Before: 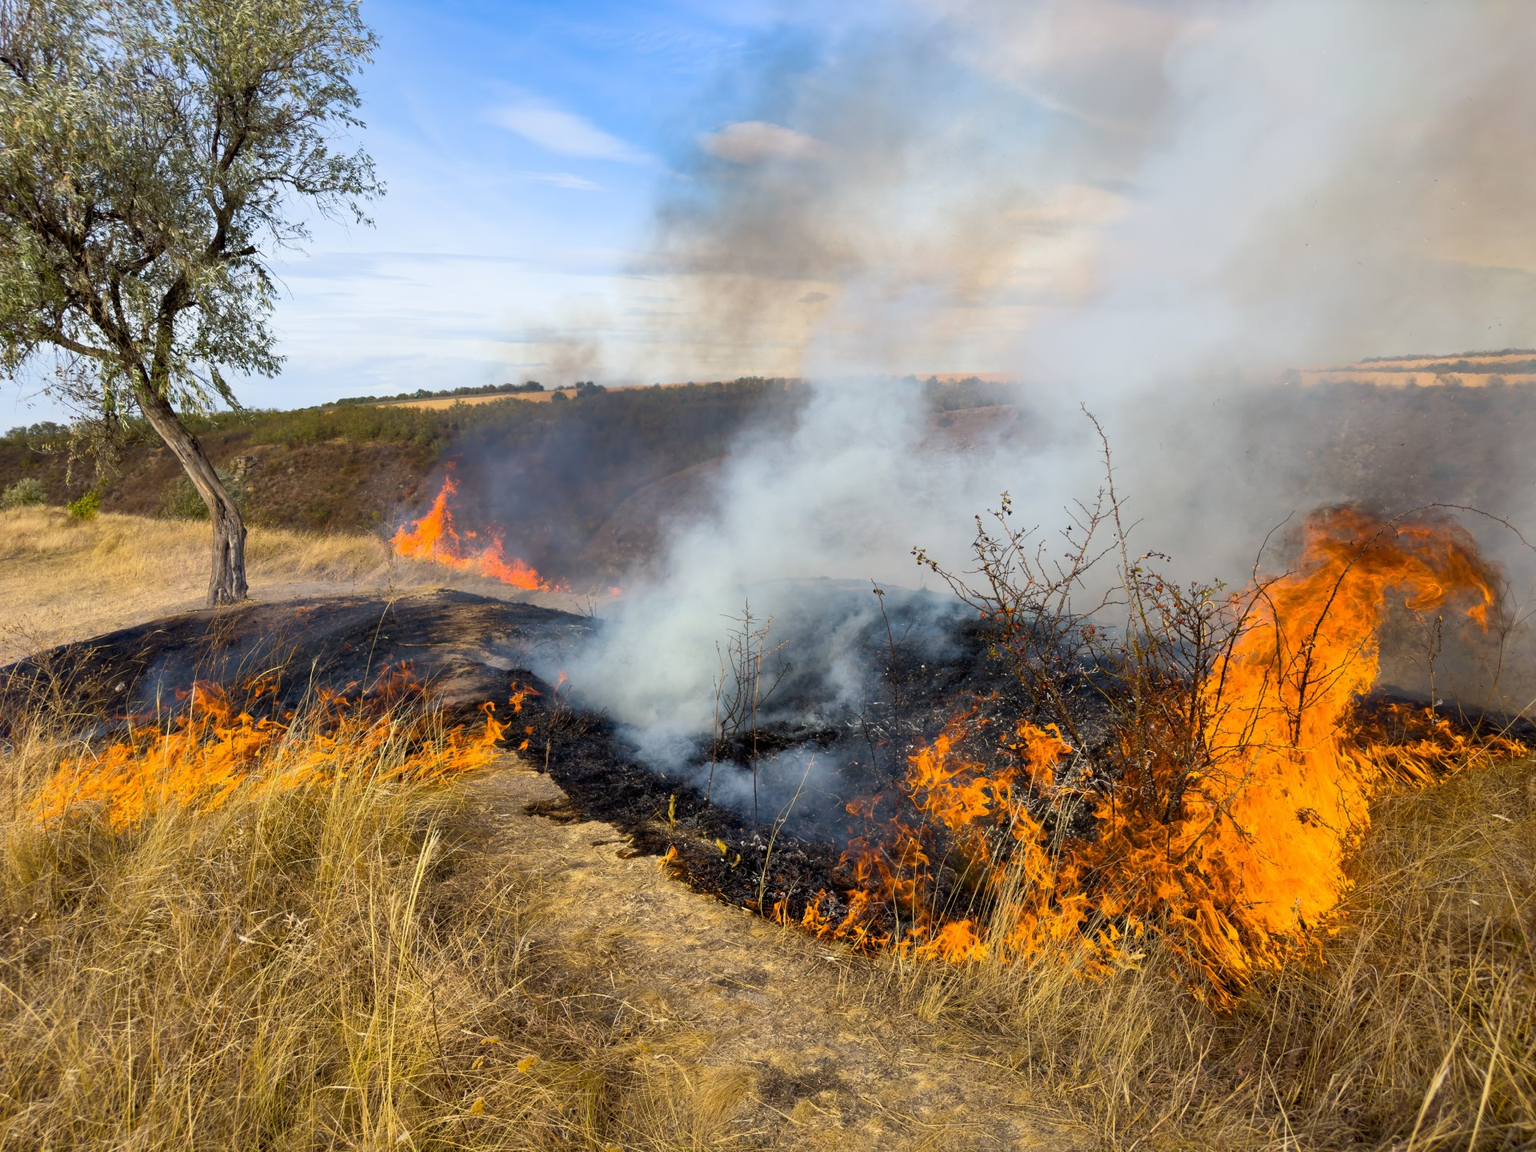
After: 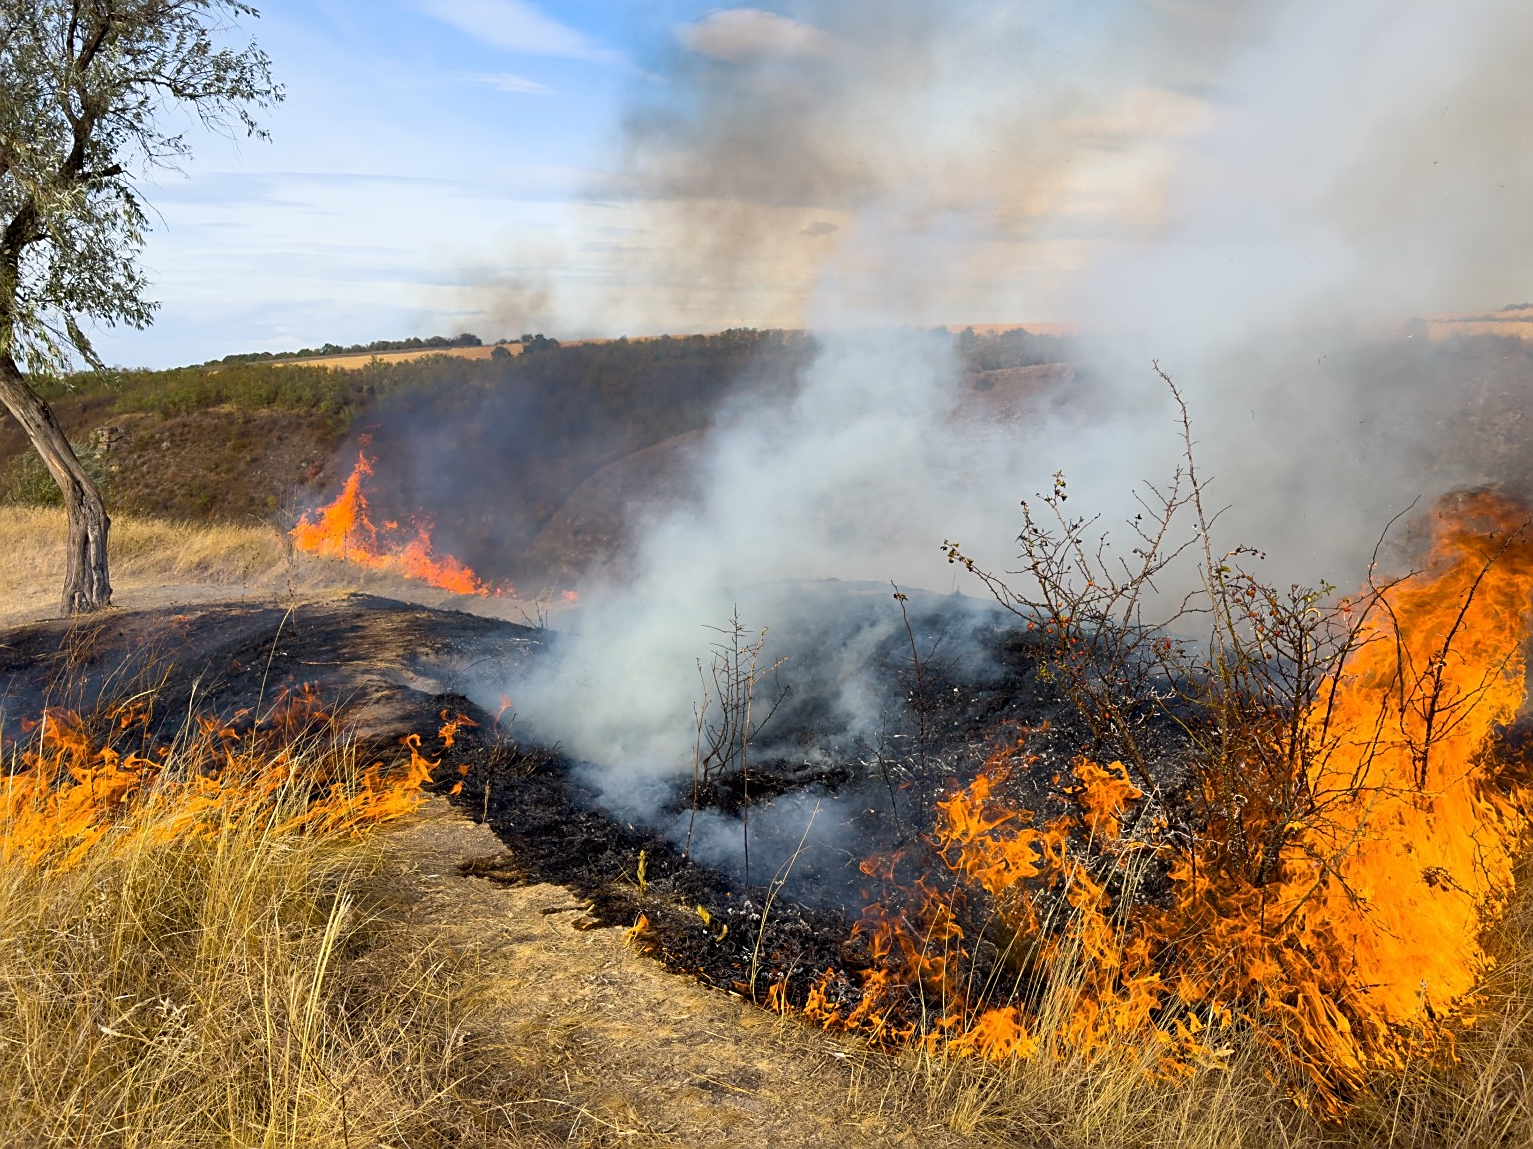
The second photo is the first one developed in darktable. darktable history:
crop and rotate: left 10.335%, top 9.996%, right 9.815%, bottom 10.206%
sharpen: on, module defaults
